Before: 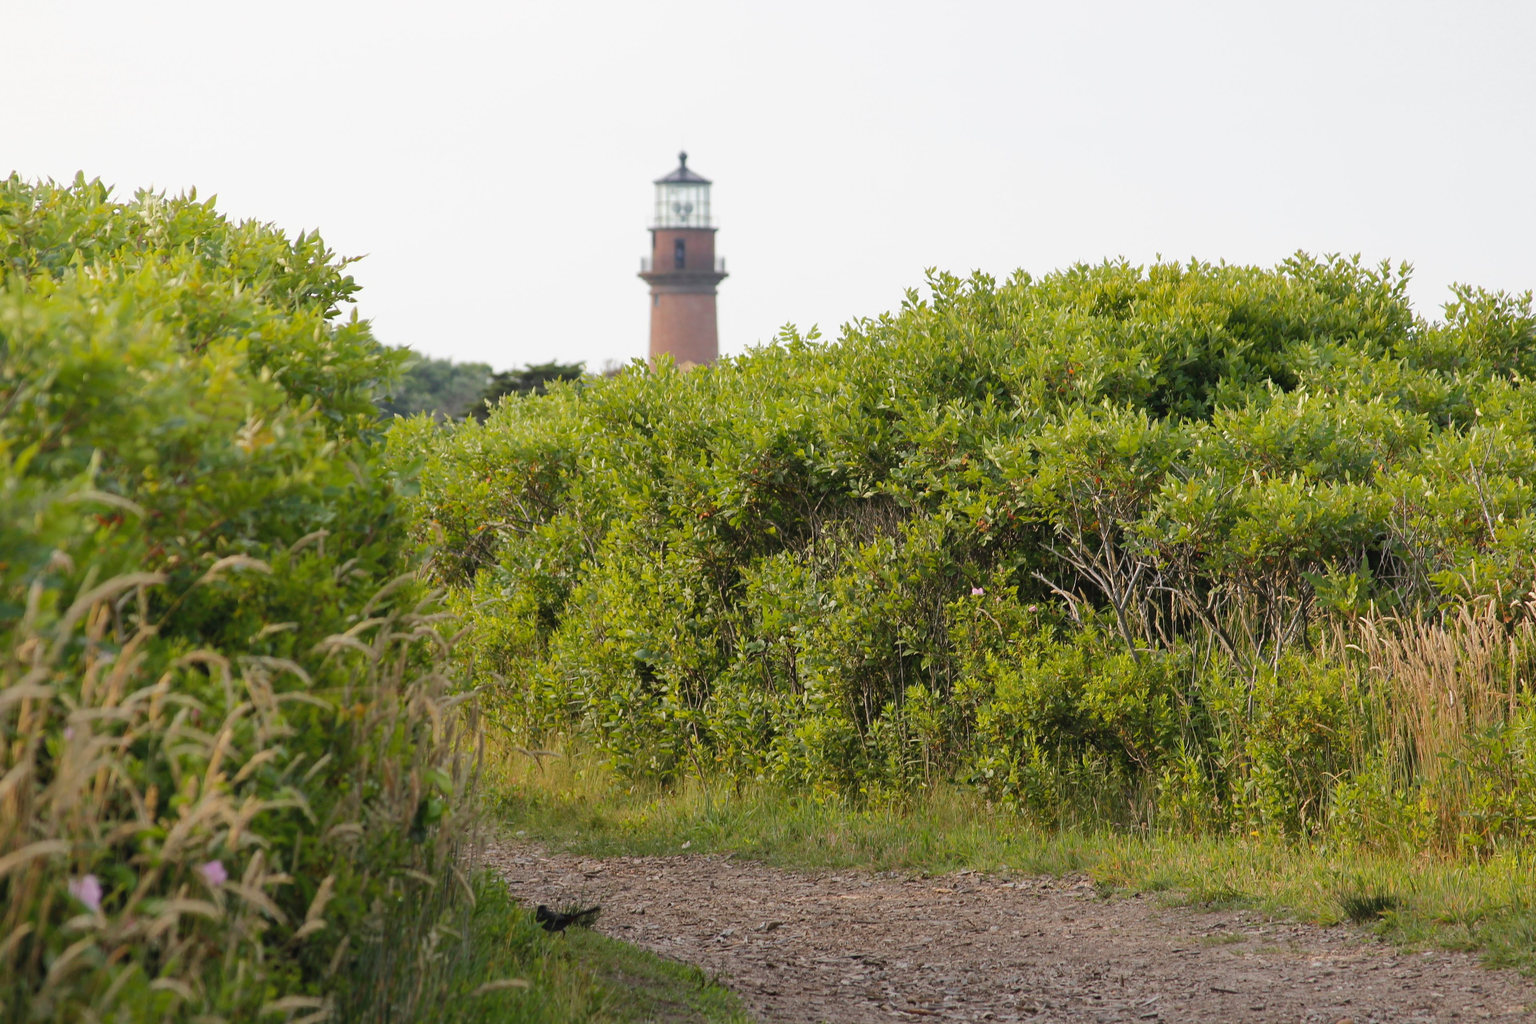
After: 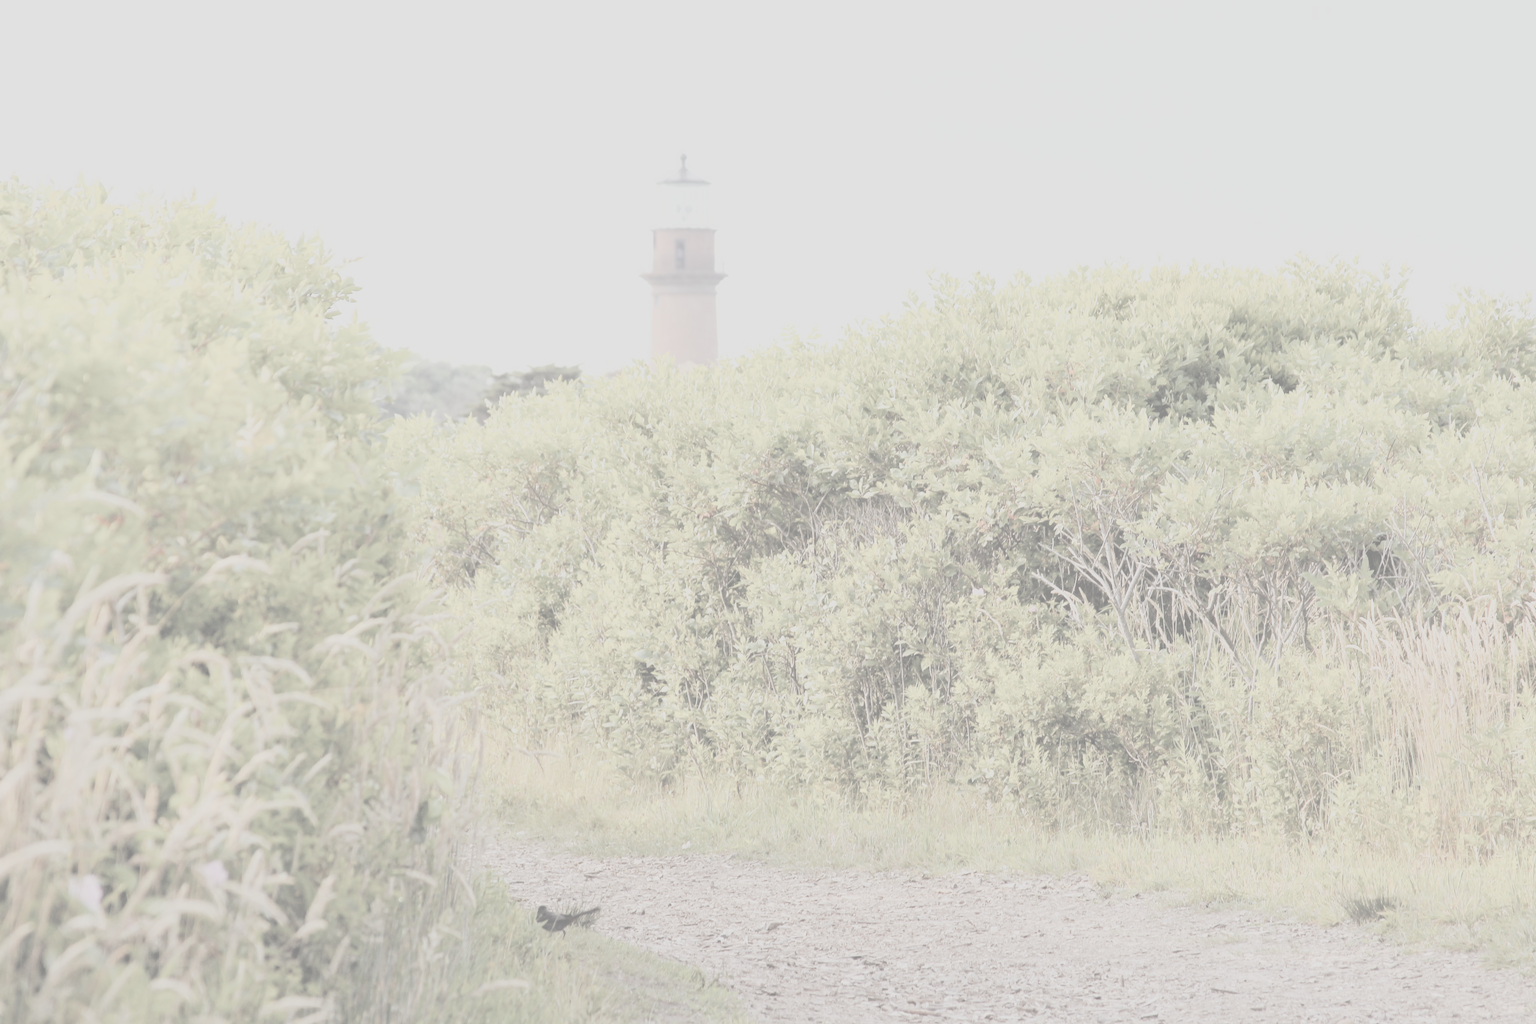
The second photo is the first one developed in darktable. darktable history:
filmic rgb: black relative exposure -12.95 EV, white relative exposure 4 EV, target white luminance 85.036%, hardness 6.29, latitude 42.58%, contrast 0.868, shadows ↔ highlights balance 9.03%
color balance rgb: shadows lift › chroma 4.508%, shadows lift › hue 24.64°, linear chroma grading › global chroma 14.688%, perceptual saturation grading › global saturation -0.049%, global vibrance 16.561%, saturation formula JzAzBz (2021)
contrast brightness saturation: contrast -0.318, brightness 0.736, saturation -0.798
tone curve: curves: ch0 [(0, 0) (0.003, 0.172) (0.011, 0.177) (0.025, 0.177) (0.044, 0.177) (0.069, 0.178) (0.1, 0.181) (0.136, 0.19) (0.177, 0.208) (0.224, 0.226) (0.277, 0.274) (0.335, 0.338) (0.399, 0.43) (0.468, 0.535) (0.543, 0.635) (0.623, 0.726) (0.709, 0.815) (0.801, 0.882) (0.898, 0.936) (1, 1)], preserve colors none
